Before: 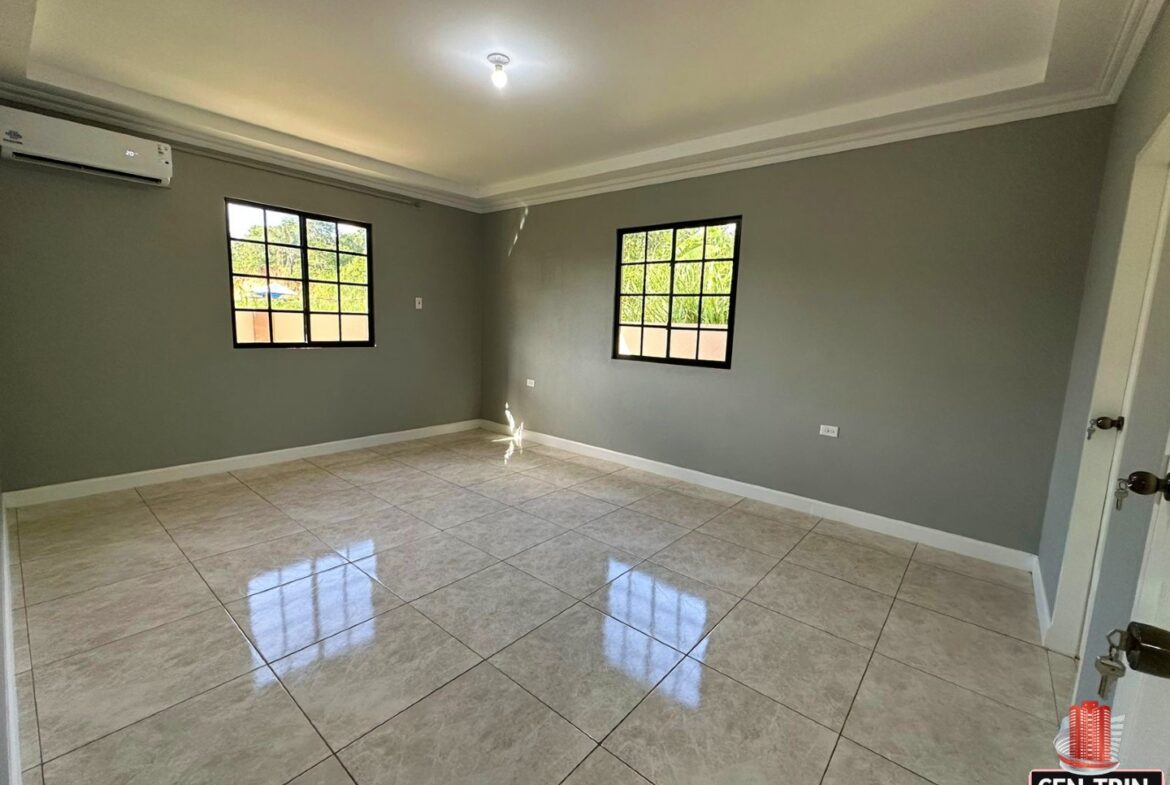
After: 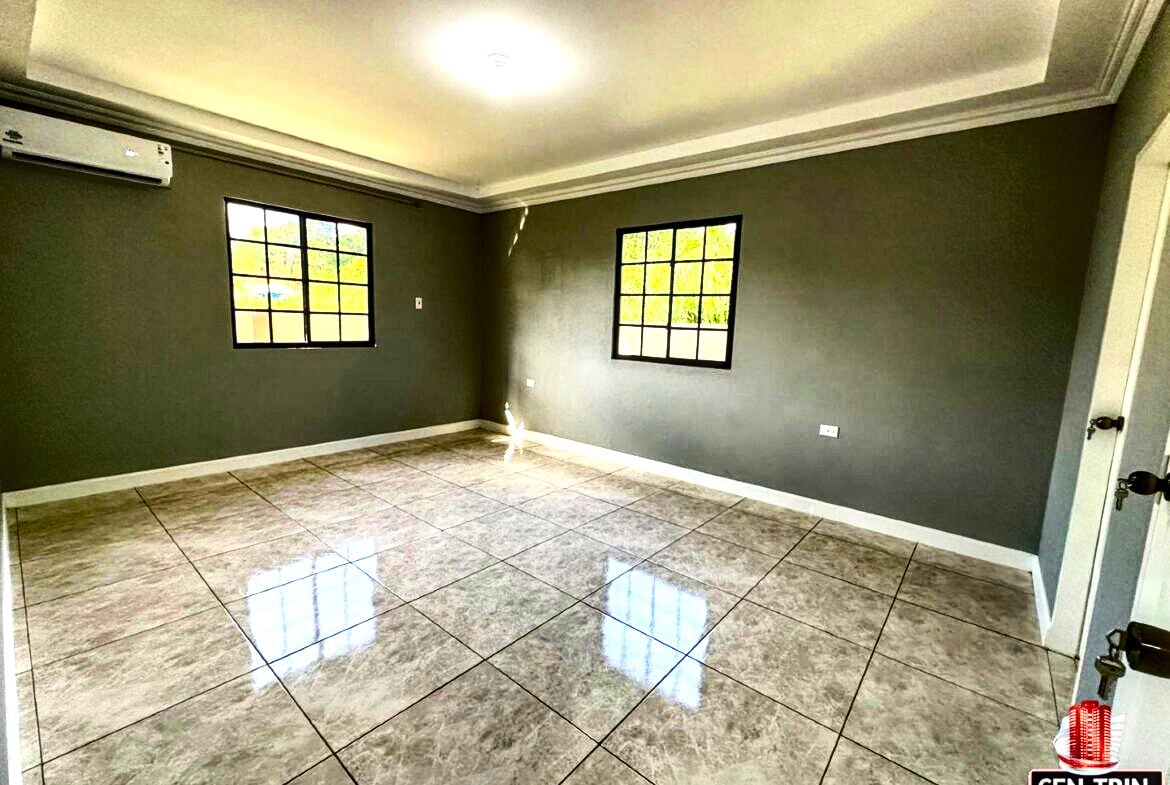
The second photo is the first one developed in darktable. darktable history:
white balance: red 1, blue 1
local contrast: highlights 60%, shadows 60%, detail 160%
shadows and highlights: radius 337.17, shadows 29.01, soften with gaussian
color balance rgb: perceptual saturation grading › mid-tones 6.33%, perceptual saturation grading › shadows 72.44%, perceptual brilliance grading › highlights 11.59%, contrast 5.05%
contrast brightness saturation: contrast 0.4, brightness 0.1, saturation 0.21
